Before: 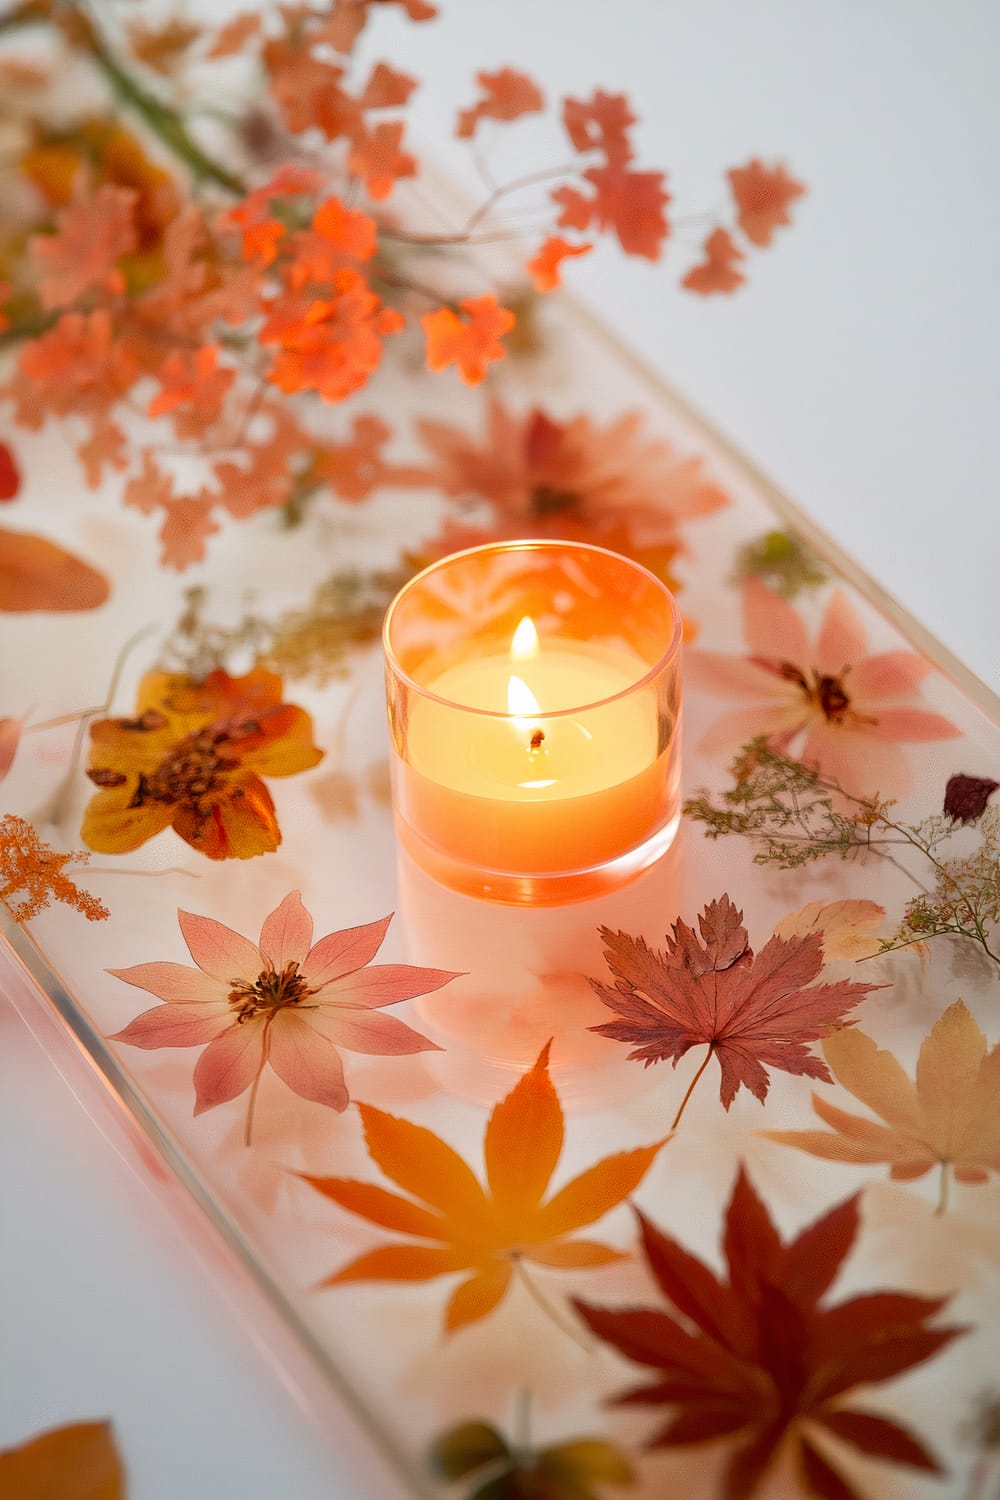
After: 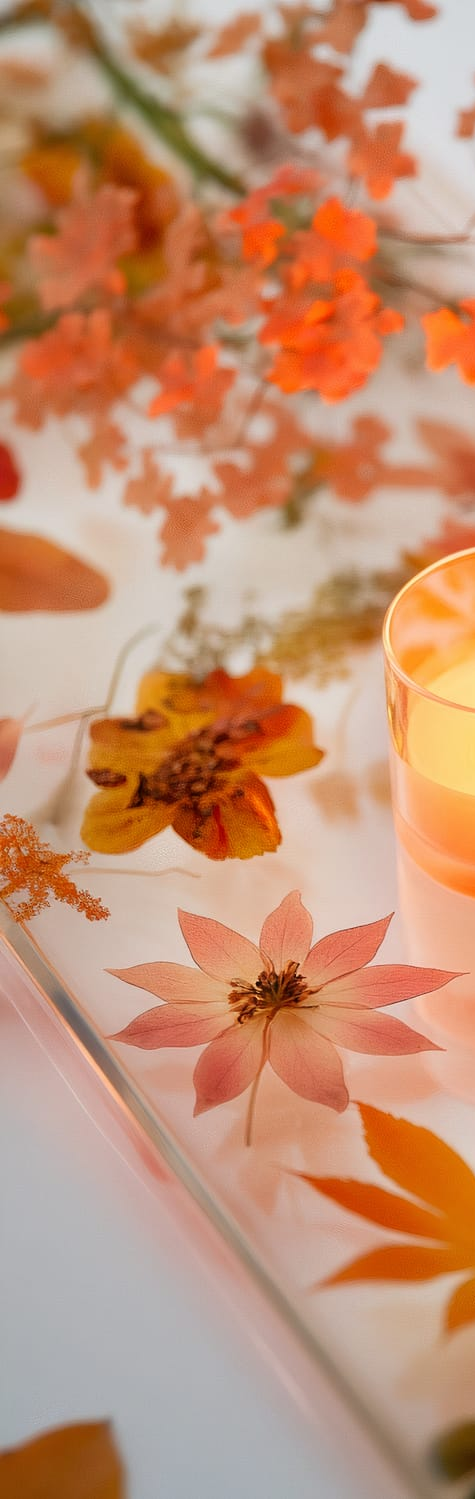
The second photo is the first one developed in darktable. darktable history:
crop and rotate: left 0.021%, top 0%, right 52.455%
